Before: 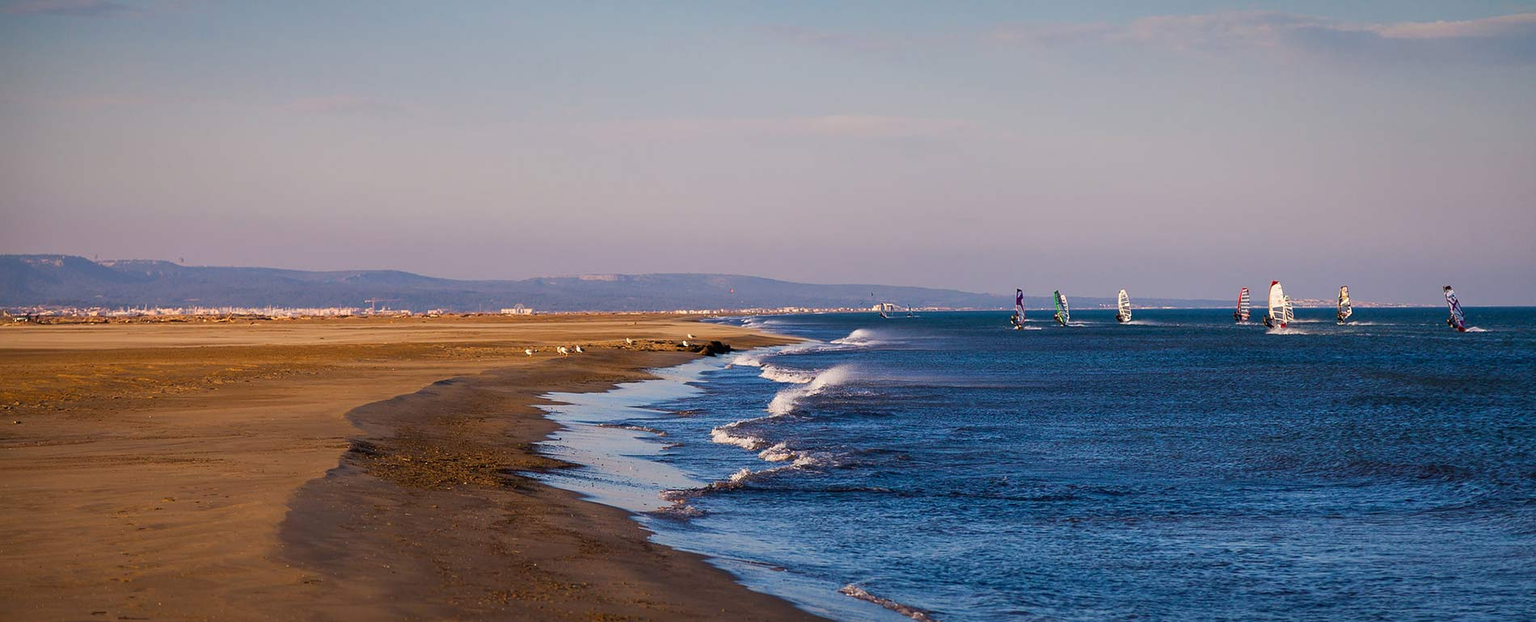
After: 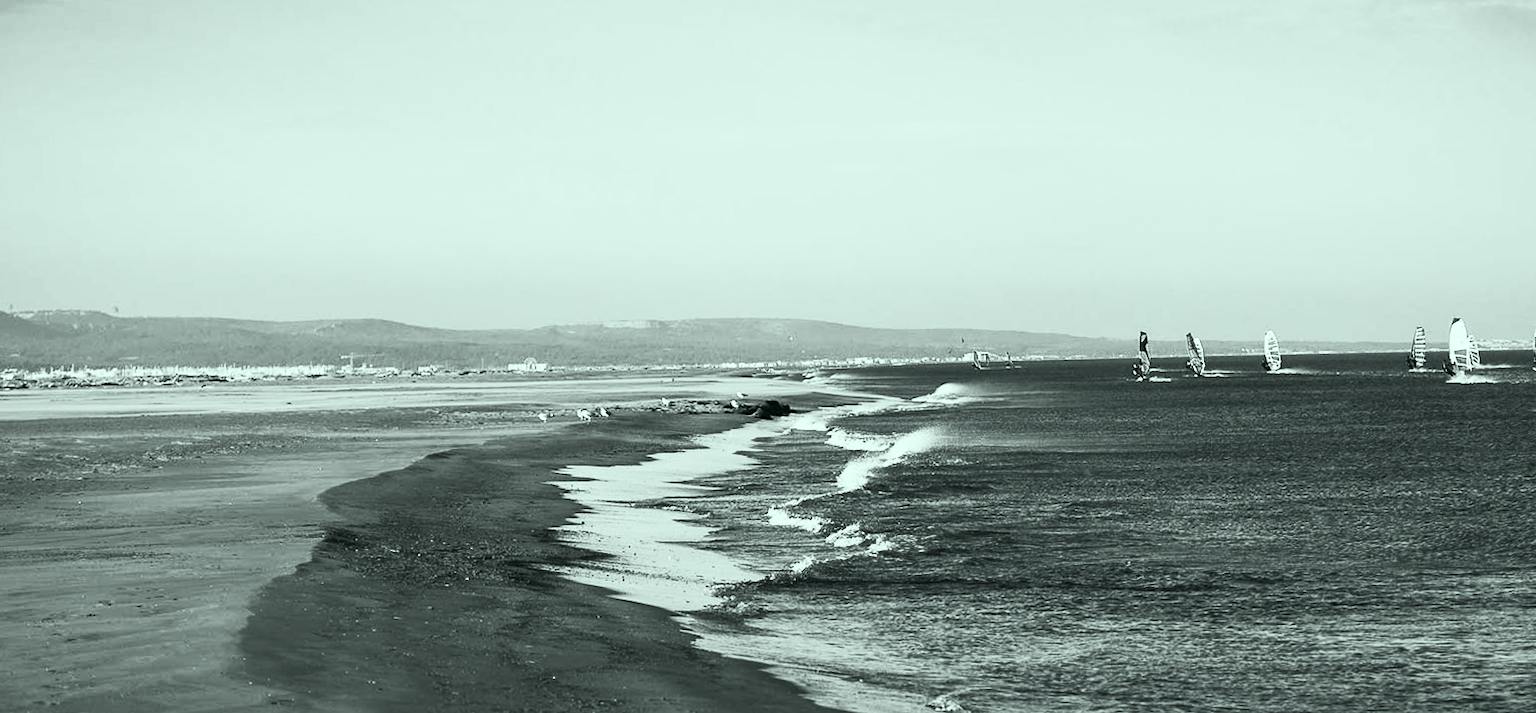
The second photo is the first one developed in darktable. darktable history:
color correction: highlights a* -7.29, highlights b* 0.959, shadows a* -2.96, saturation 1.43
crop and rotate: angle 0.748°, left 4.25%, top 0.956%, right 11.539%, bottom 2.424%
contrast brightness saturation: contrast 0.526, brightness 0.456, saturation -0.995
